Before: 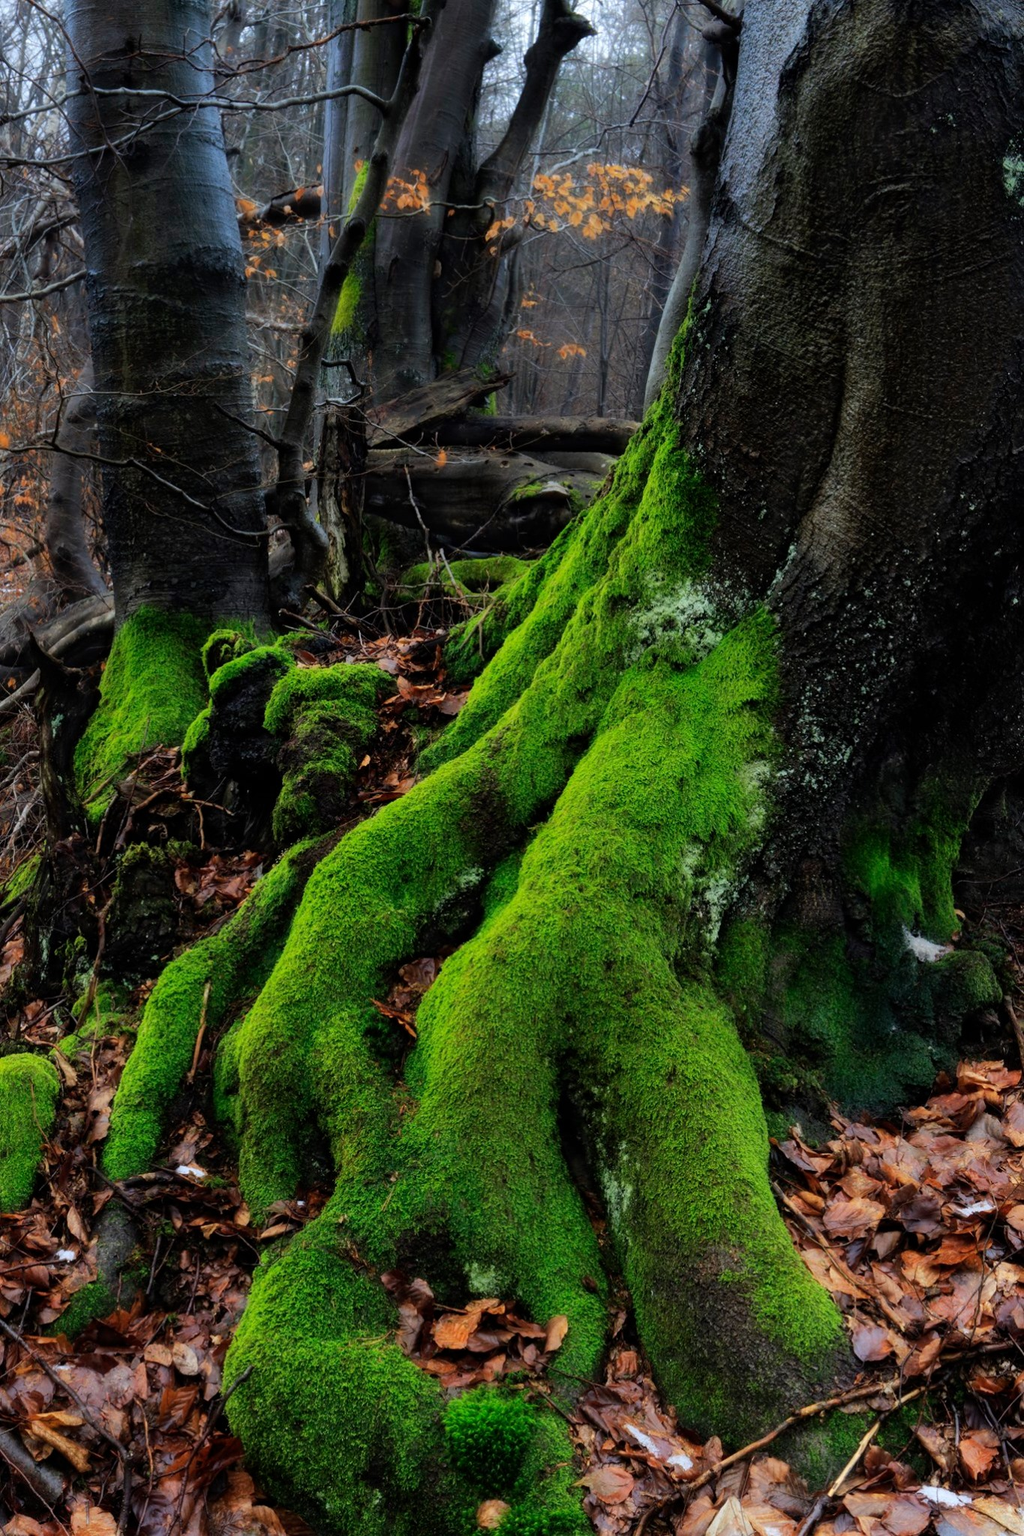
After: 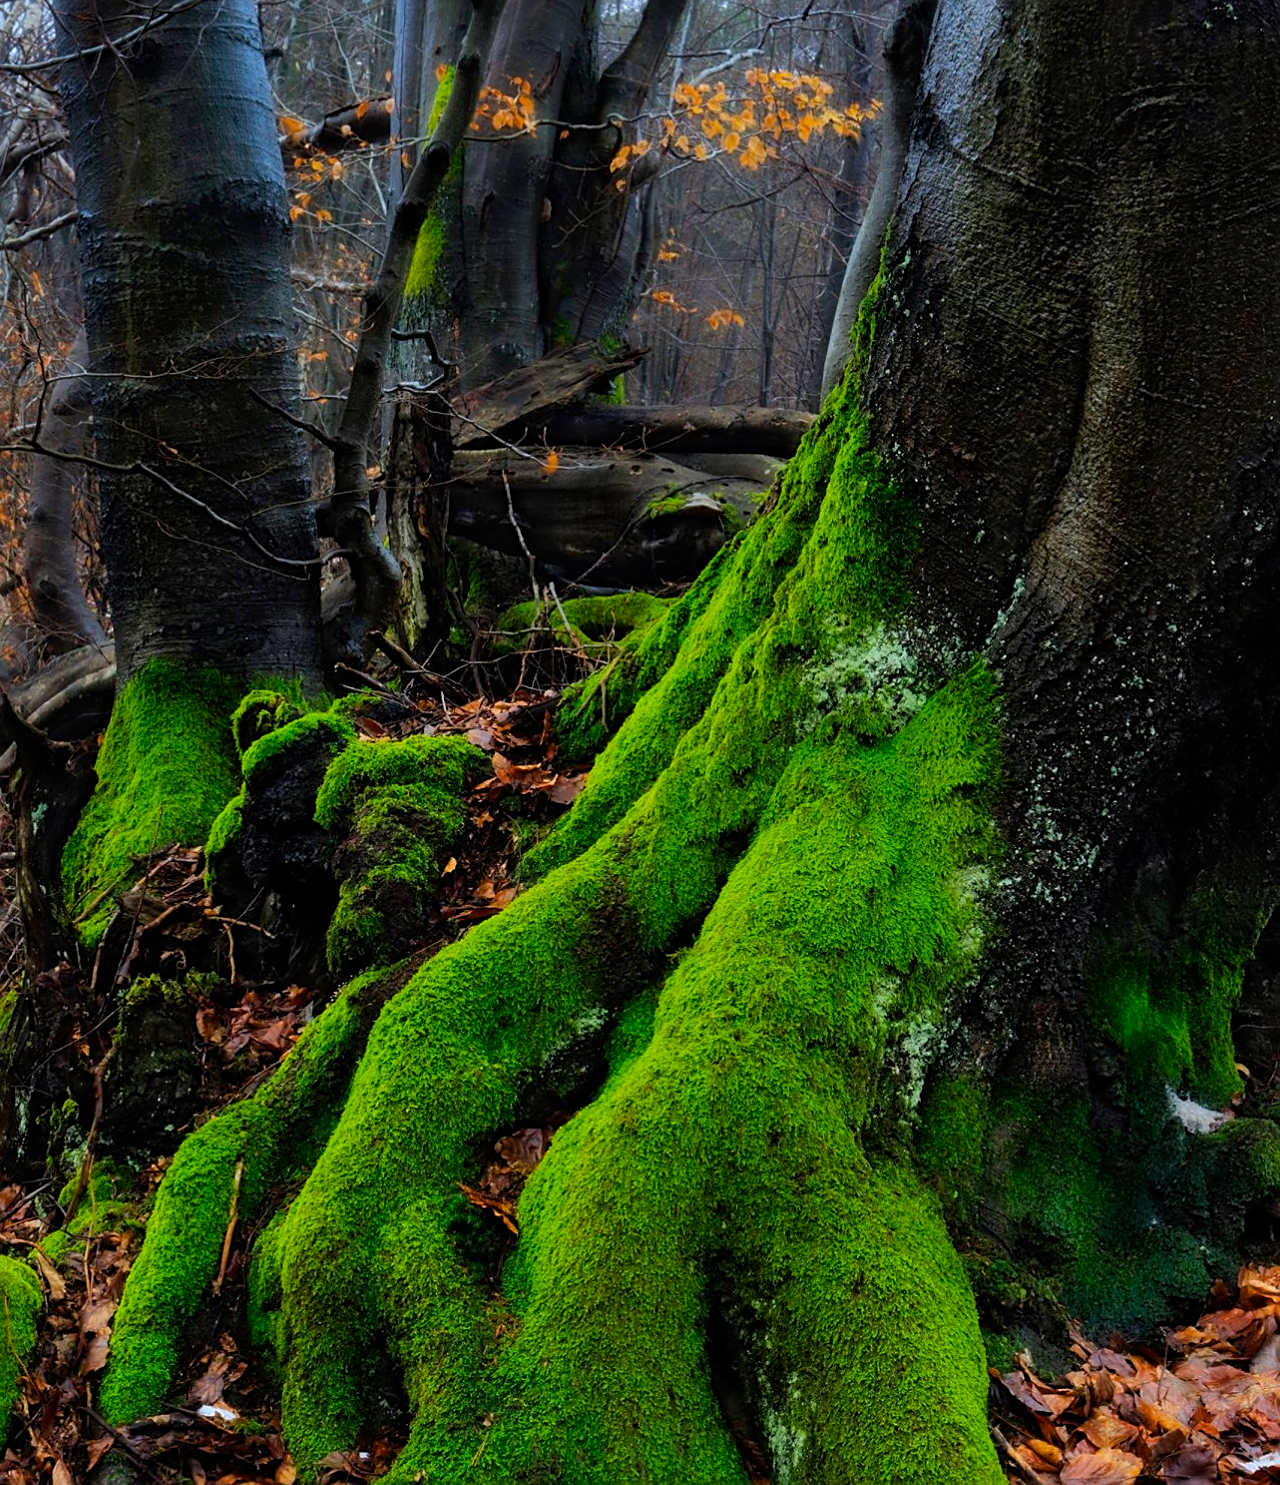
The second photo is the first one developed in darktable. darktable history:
crop: left 2.737%, top 7.287%, right 3.421%, bottom 20.179%
sharpen: on, module defaults
color balance rgb: perceptual saturation grading › global saturation 25%, global vibrance 20%
